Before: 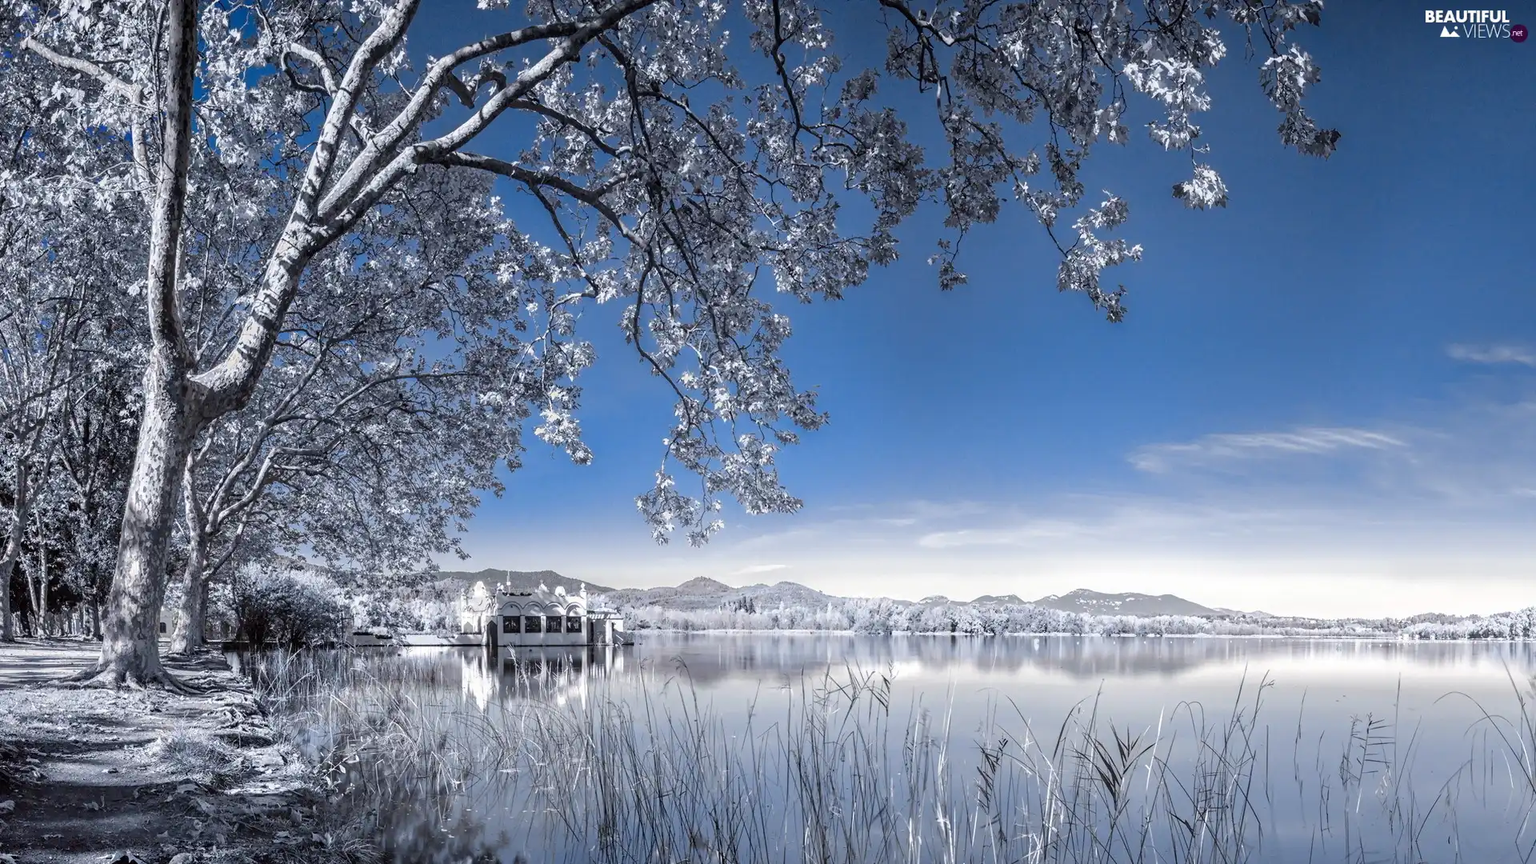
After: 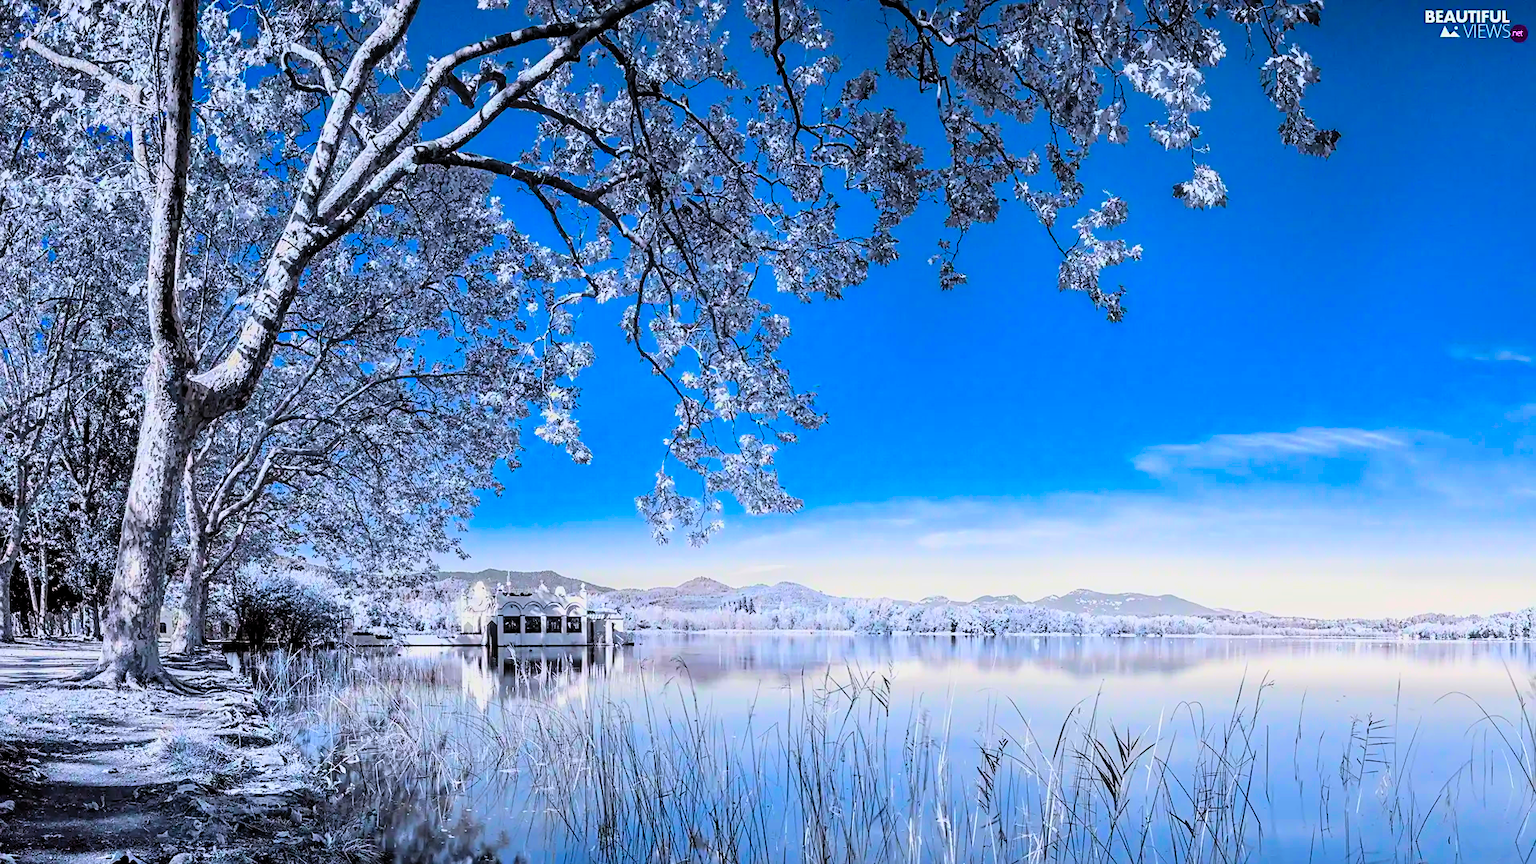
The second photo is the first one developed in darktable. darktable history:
filmic rgb: black relative exposure -7.59 EV, white relative exposure 4.64 EV, target black luminance 0%, hardness 3.49, latitude 50.39%, contrast 1.03, highlights saturation mix 9.89%, shadows ↔ highlights balance -0.196%, add noise in highlights 0.001, color science v3 (2019), use custom middle-gray values true, contrast in highlights soft
contrast brightness saturation: contrast 0.202, brightness 0.161, saturation 0.226
color balance rgb: linear chroma grading › highlights 99.138%, linear chroma grading › global chroma 23.762%, perceptual saturation grading › global saturation 10.087%, global vibrance 20%
sharpen: radius 1.893, amount 0.397, threshold 1.241
